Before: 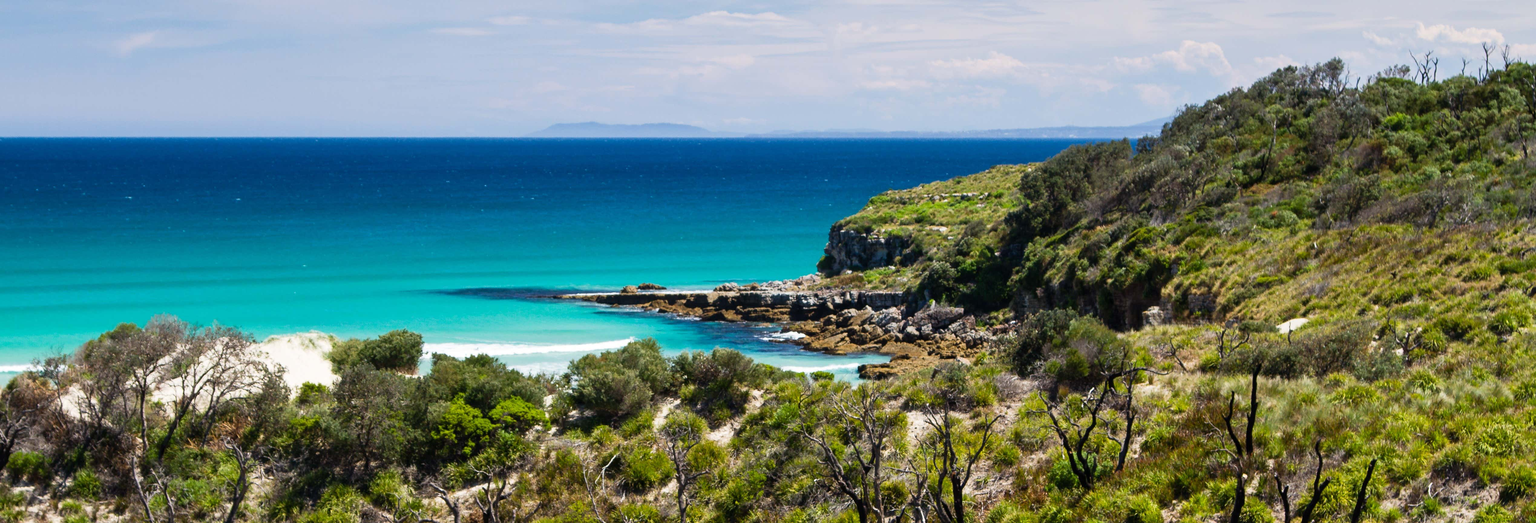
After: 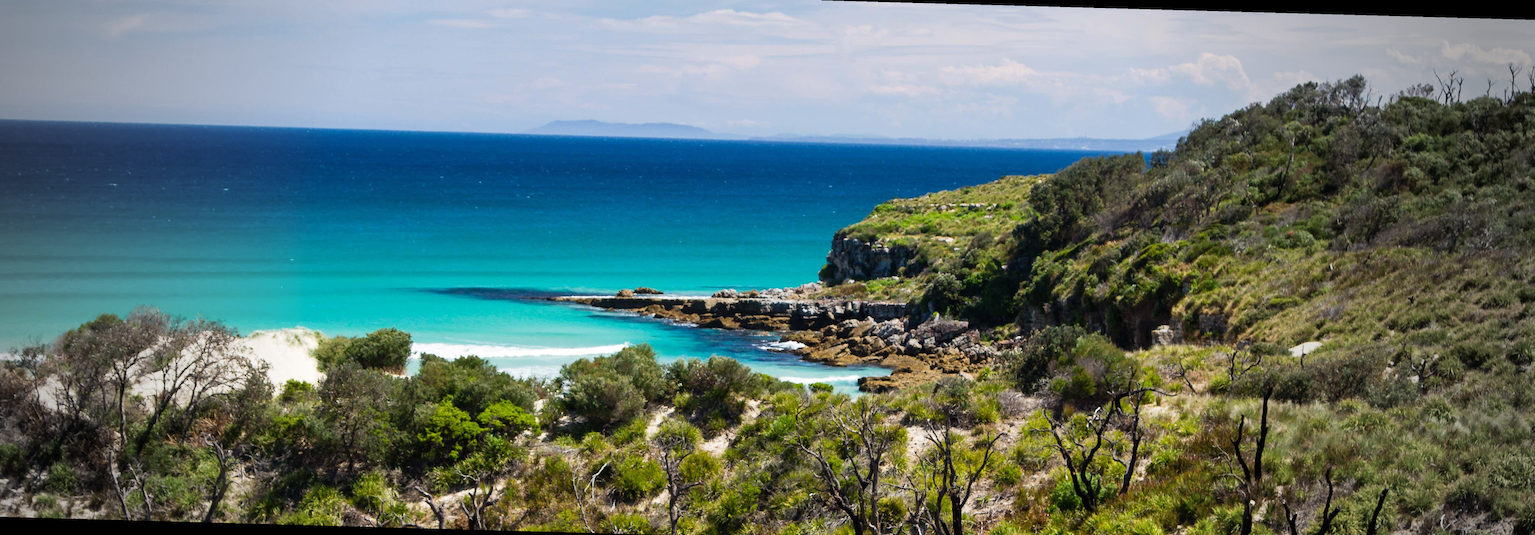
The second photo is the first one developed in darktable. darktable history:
vignetting: fall-off start 64.63%, center (-0.034, 0.148), width/height ratio 0.881
rotate and perspective: rotation 1.57°, crop left 0.018, crop right 0.982, crop top 0.039, crop bottom 0.961
